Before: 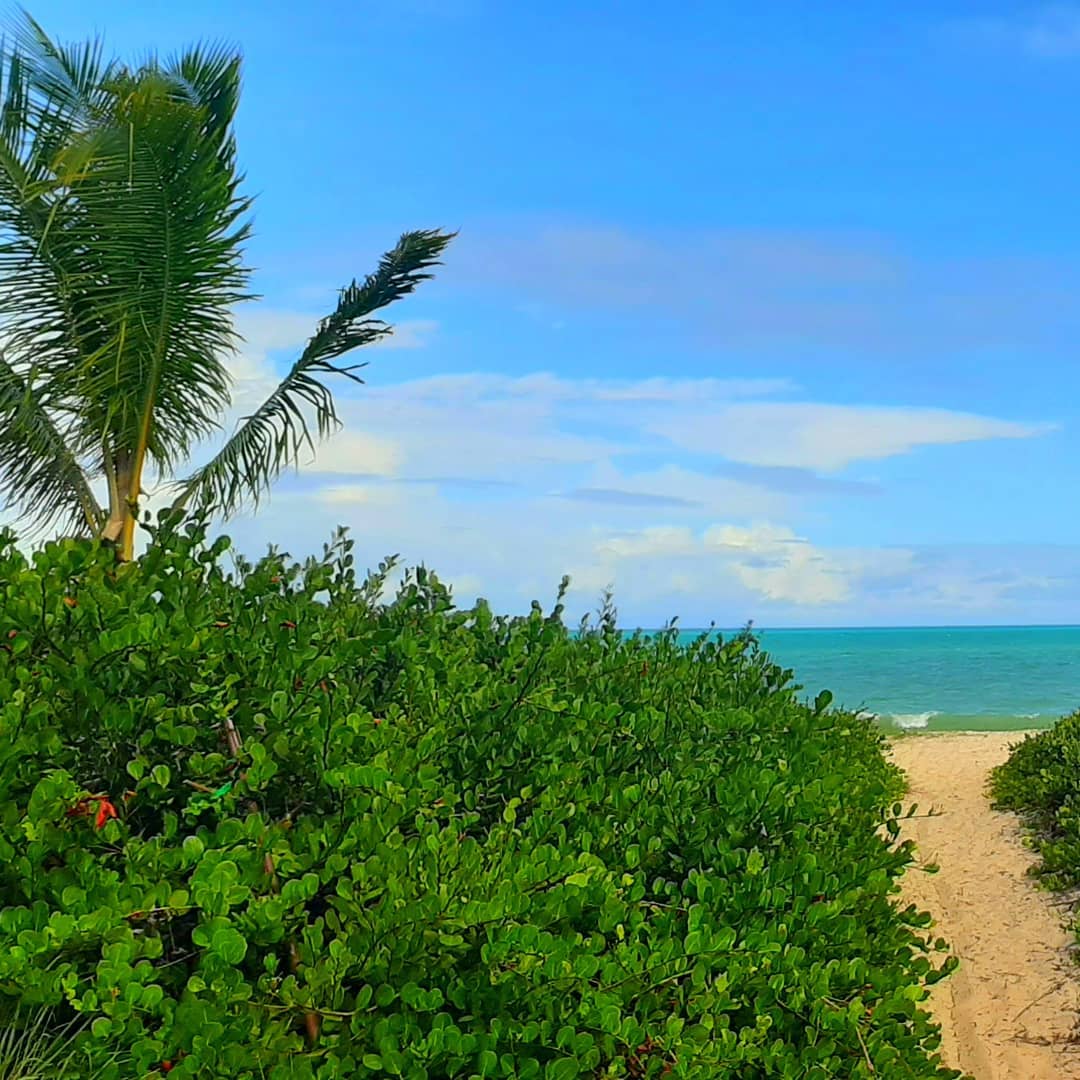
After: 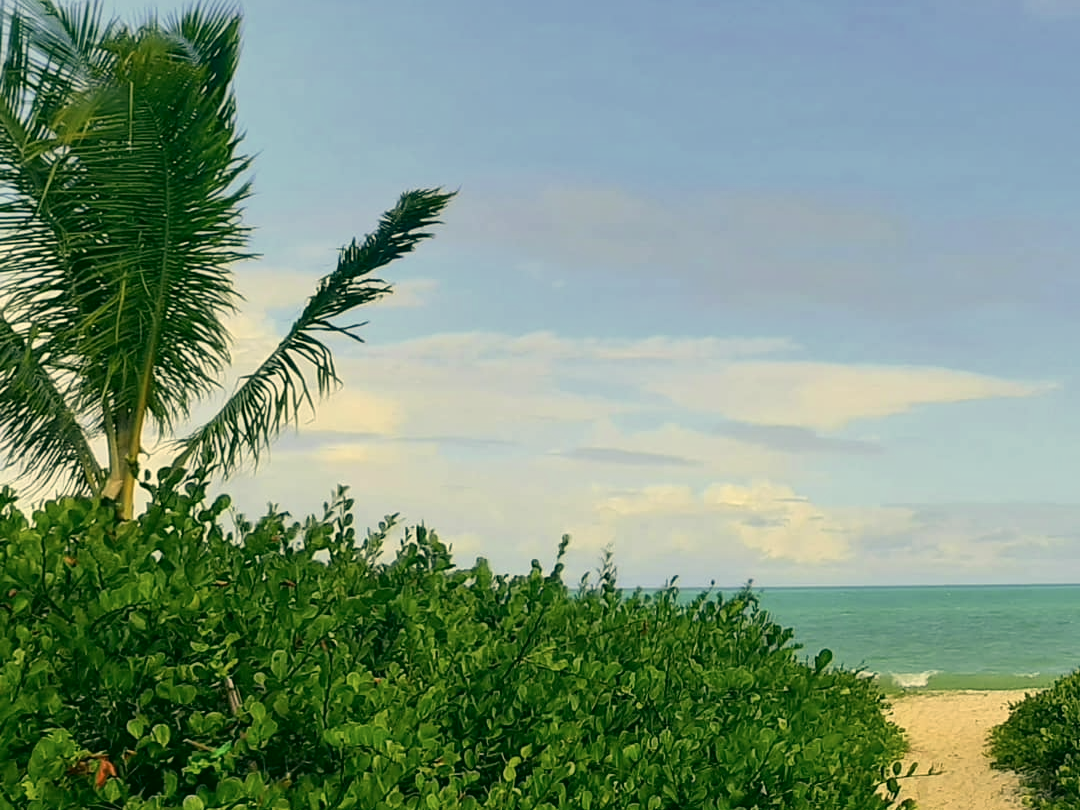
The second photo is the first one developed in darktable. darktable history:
crop: top 3.857%, bottom 21.132%
color correction: highlights a* 5.3, highlights b* 24.26, shadows a* -15.58, shadows b* 4.02
contrast brightness saturation: contrast 0.1, saturation -0.36
